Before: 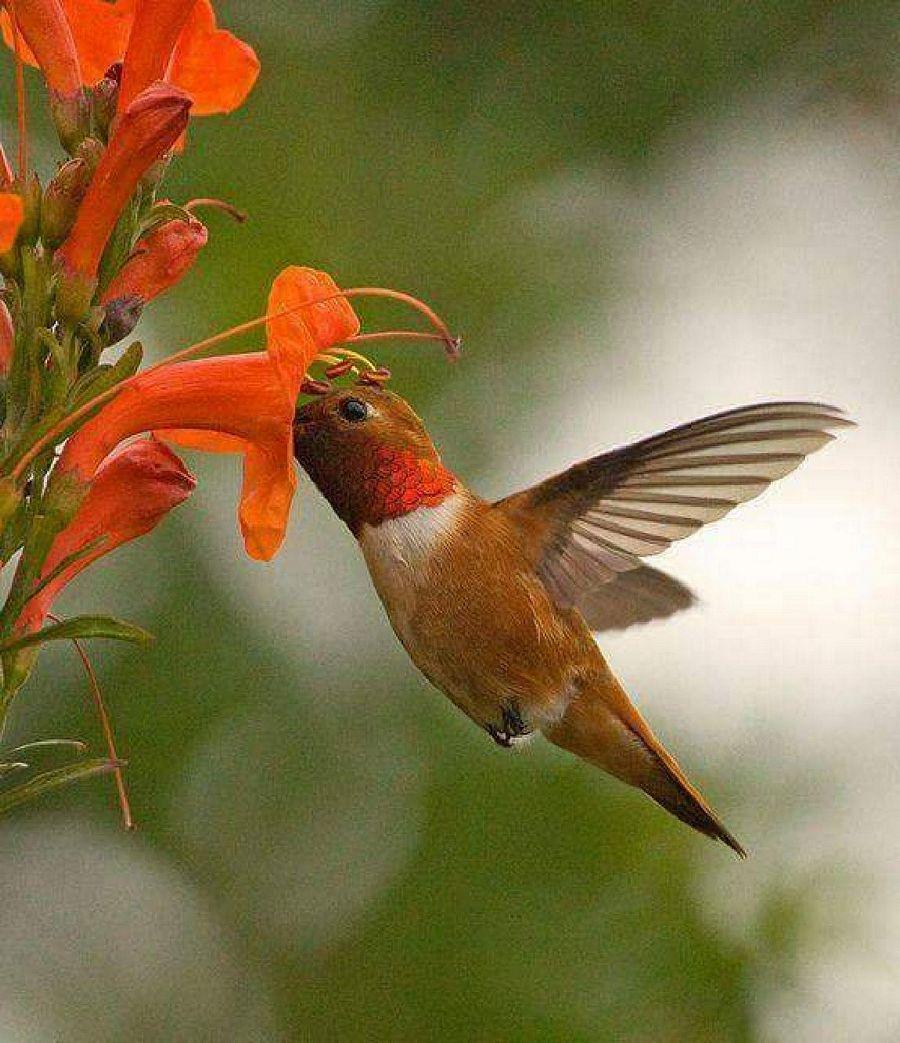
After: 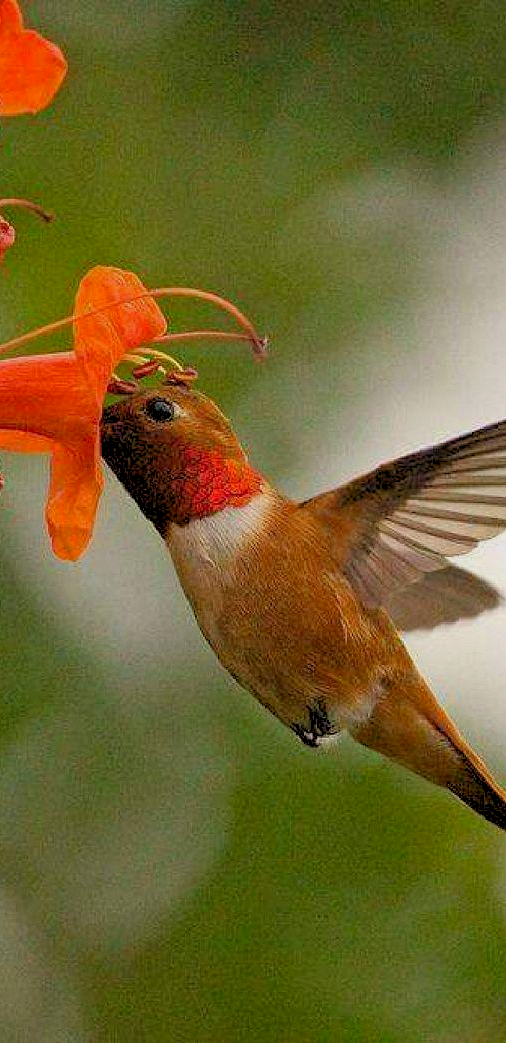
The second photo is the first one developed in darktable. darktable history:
base curve: curves: ch0 [(0, 0) (0.283, 0.295) (1, 1)], preserve colors none
contrast brightness saturation: brightness -0.09
rgb levels: preserve colors sum RGB, levels [[0.038, 0.433, 0.934], [0, 0.5, 1], [0, 0.5, 1]]
crop: left 21.496%, right 22.254%
